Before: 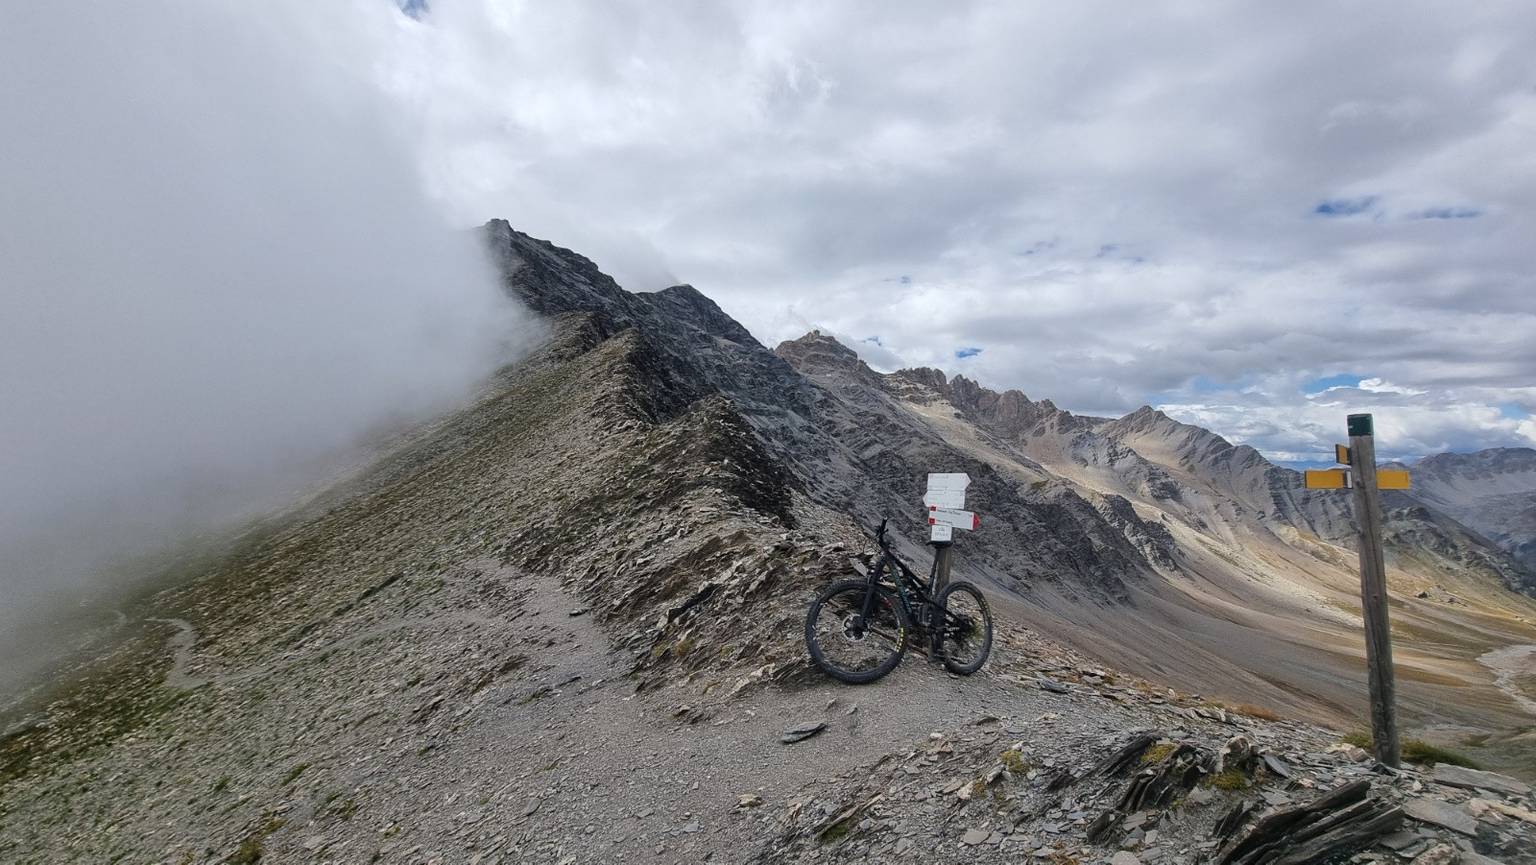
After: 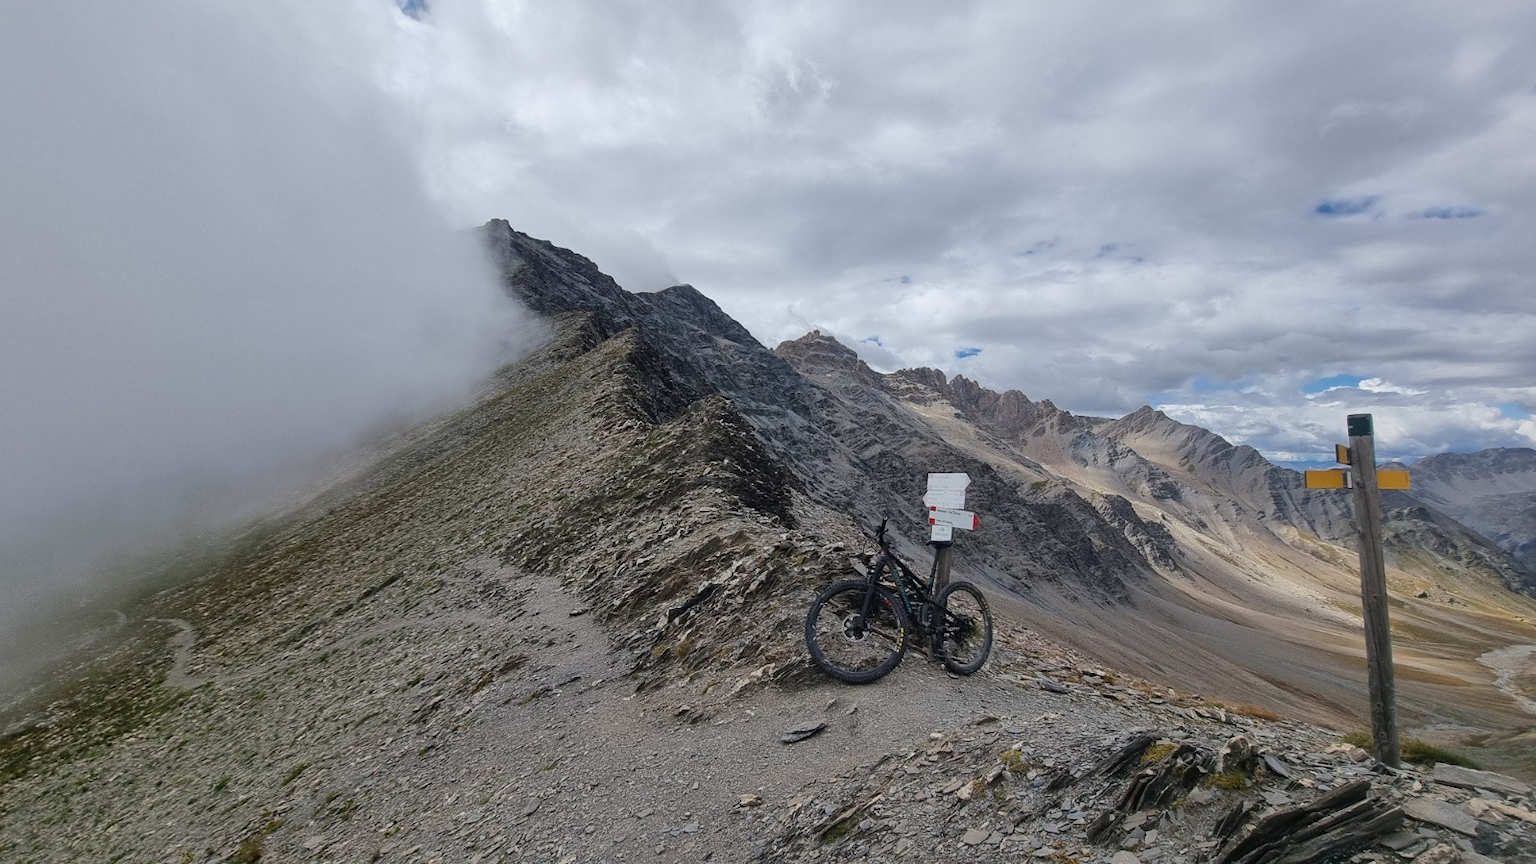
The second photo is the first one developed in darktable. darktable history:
white balance: red 1, blue 1
shadows and highlights: shadows 25, white point adjustment -3, highlights -30
